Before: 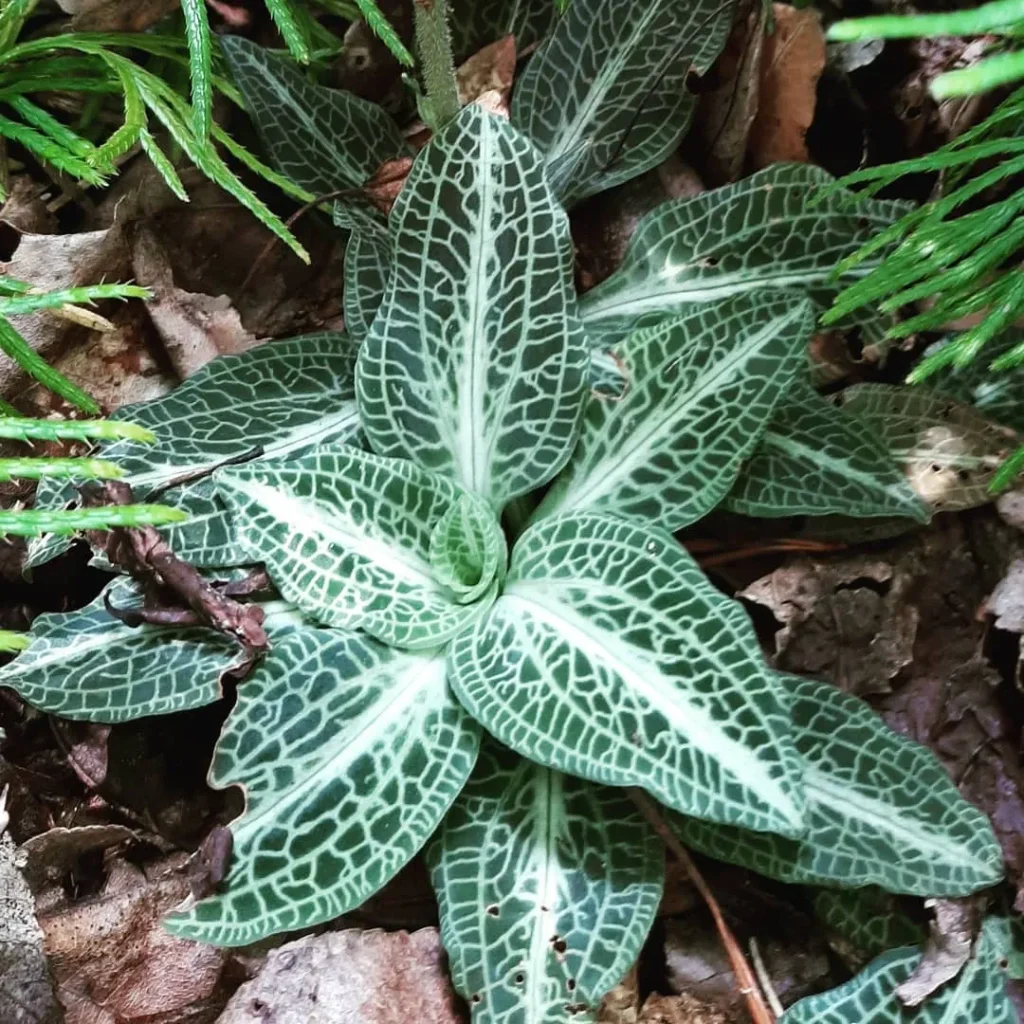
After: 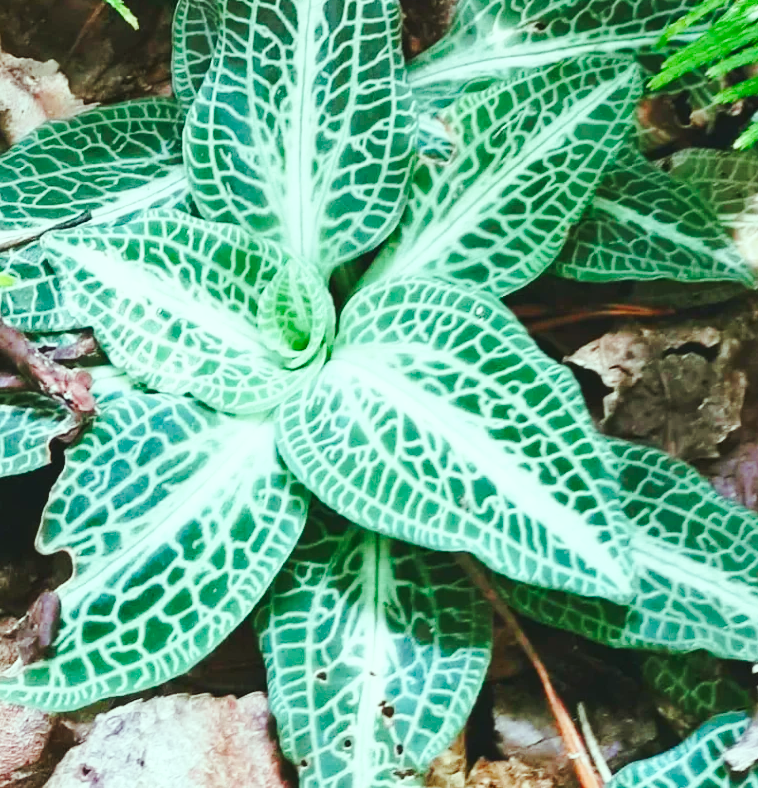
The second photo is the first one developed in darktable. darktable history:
crop: left 16.835%, top 22.979%, right 9.112%
base curve: curves: ch0 [(0, 0.007) (0.028, 0.063) (0.121, 0.311) (0.46, 0.743) (0.859, 0.957) (1, 1)], preserve colors none
color correction: highlights a* -7.61, highlights b* 0.897, shadows a* -3.41, saturation 1.39
